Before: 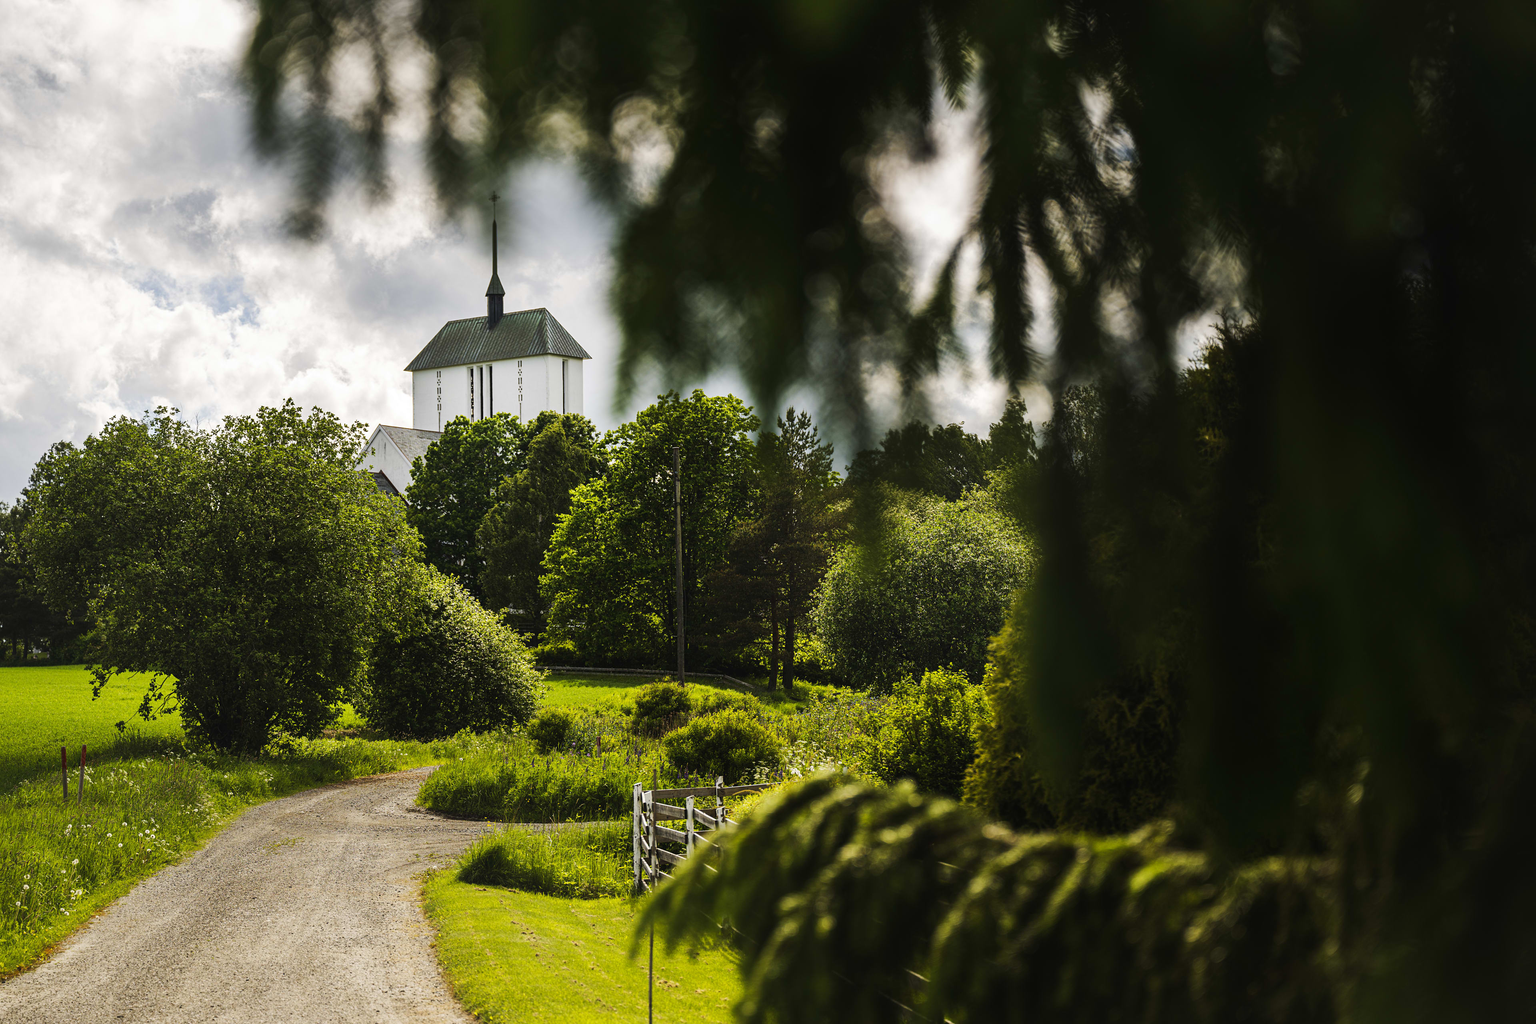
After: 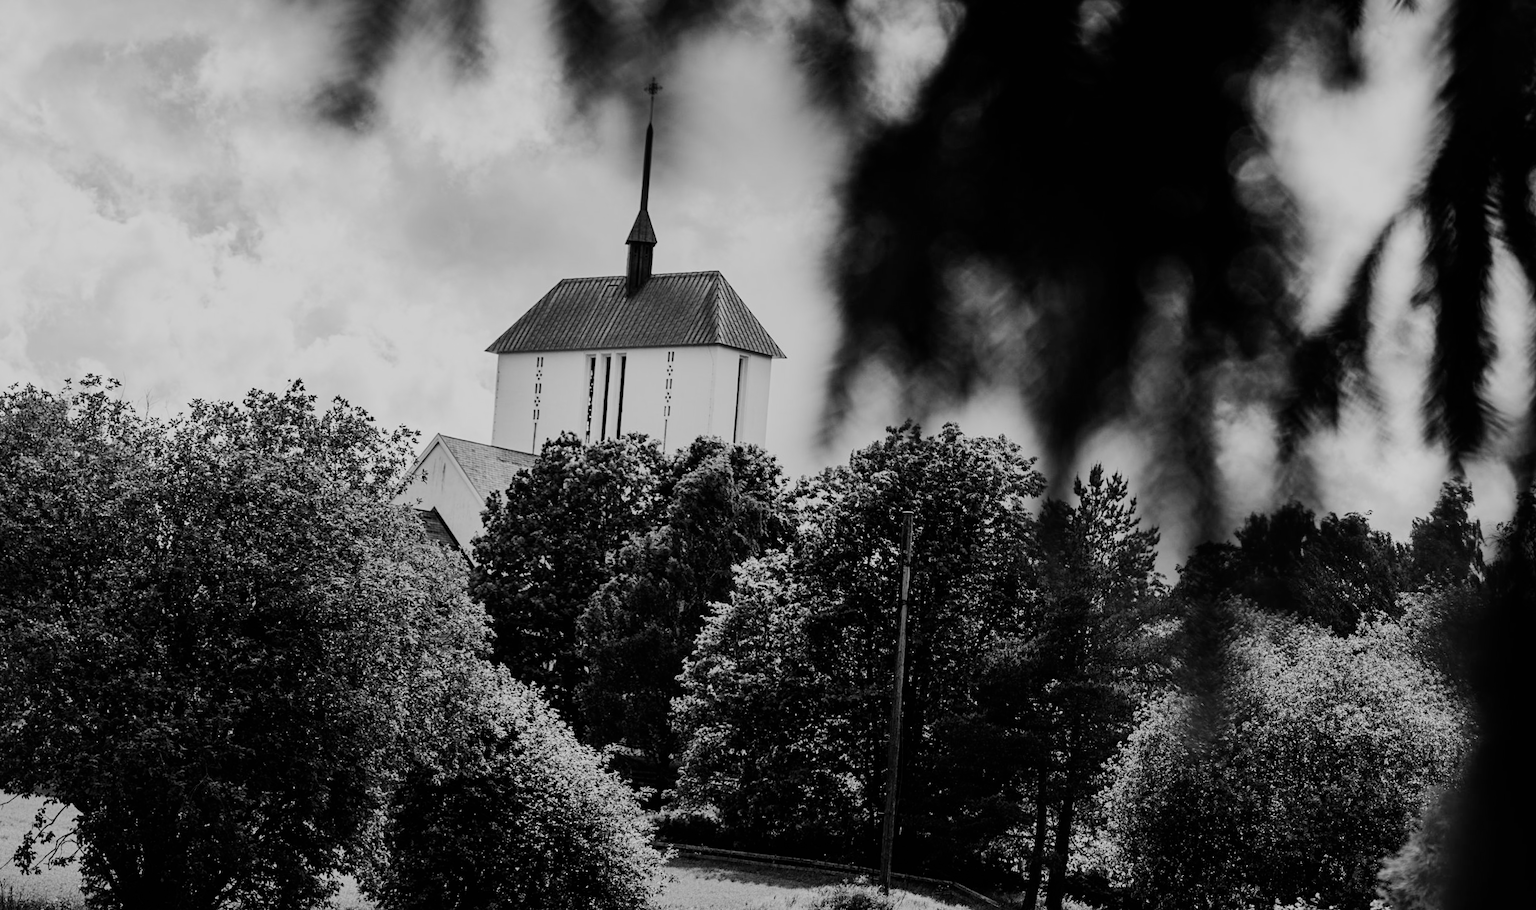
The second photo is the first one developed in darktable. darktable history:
monochrome: on, module defaults
filmic rgb: black relative exposure -7.15 EV, white relative exposure 5.36 EV, hardness 3.02, color science v6 (2022)
crop and rotate: angle -4.99°, left 2.122%, top 6.945%, right 27.566%, bottom 30.519%
